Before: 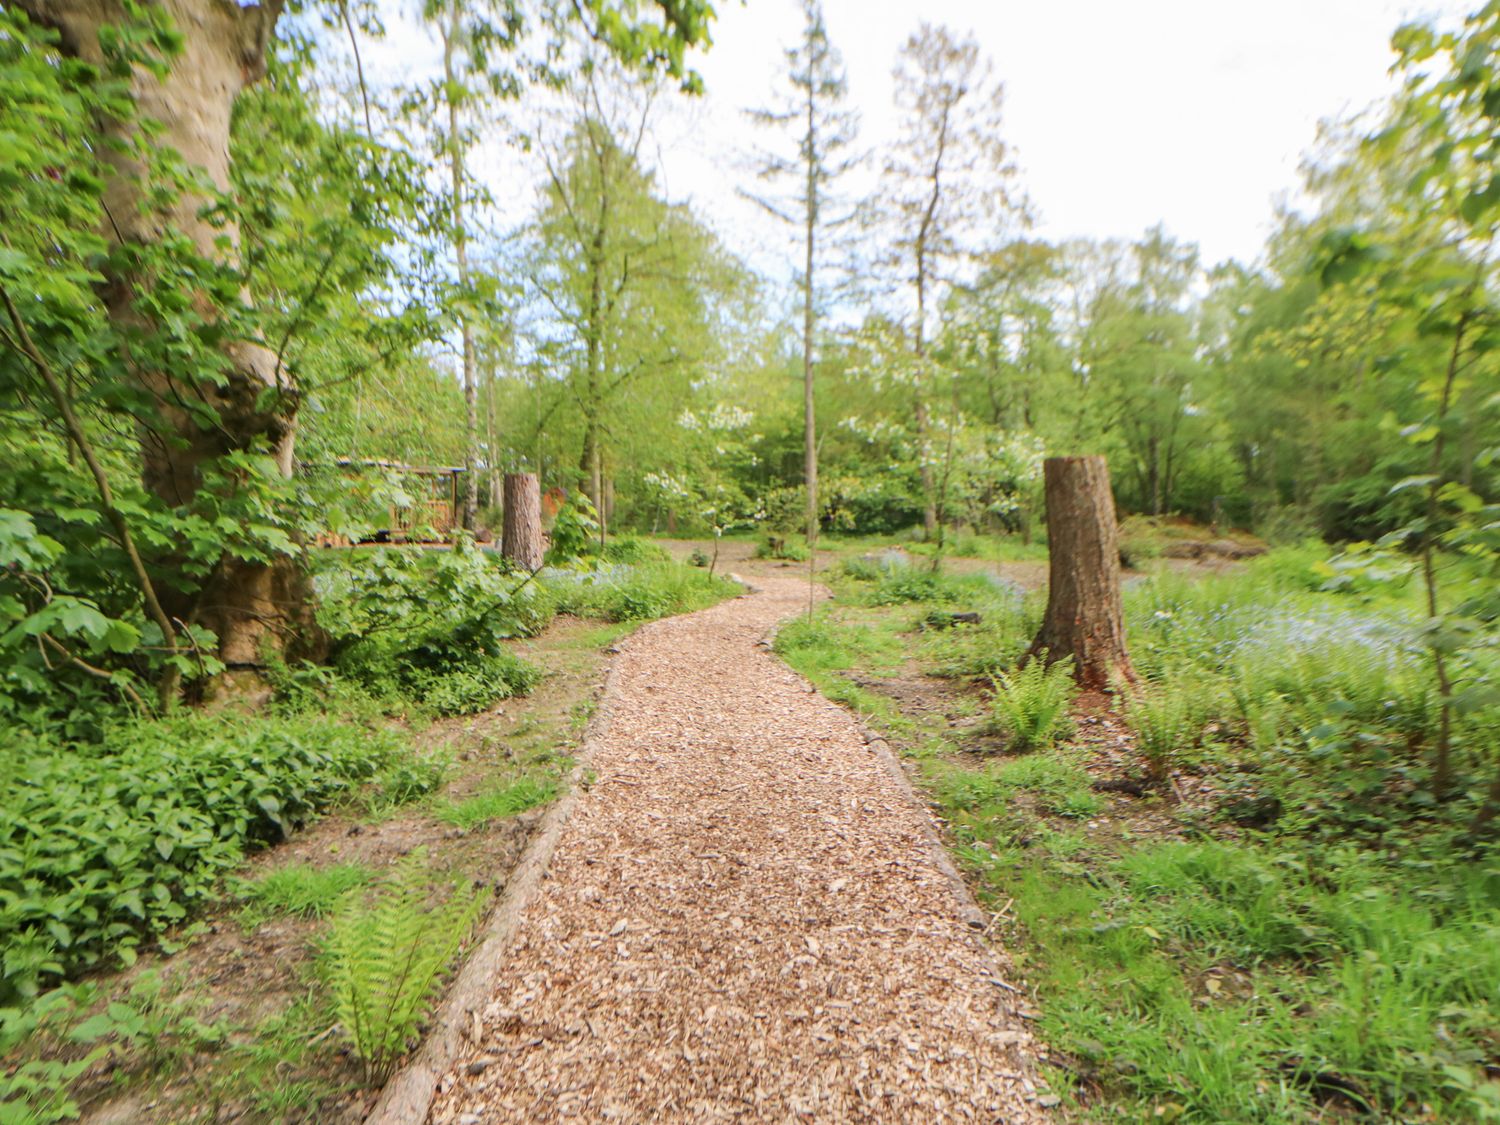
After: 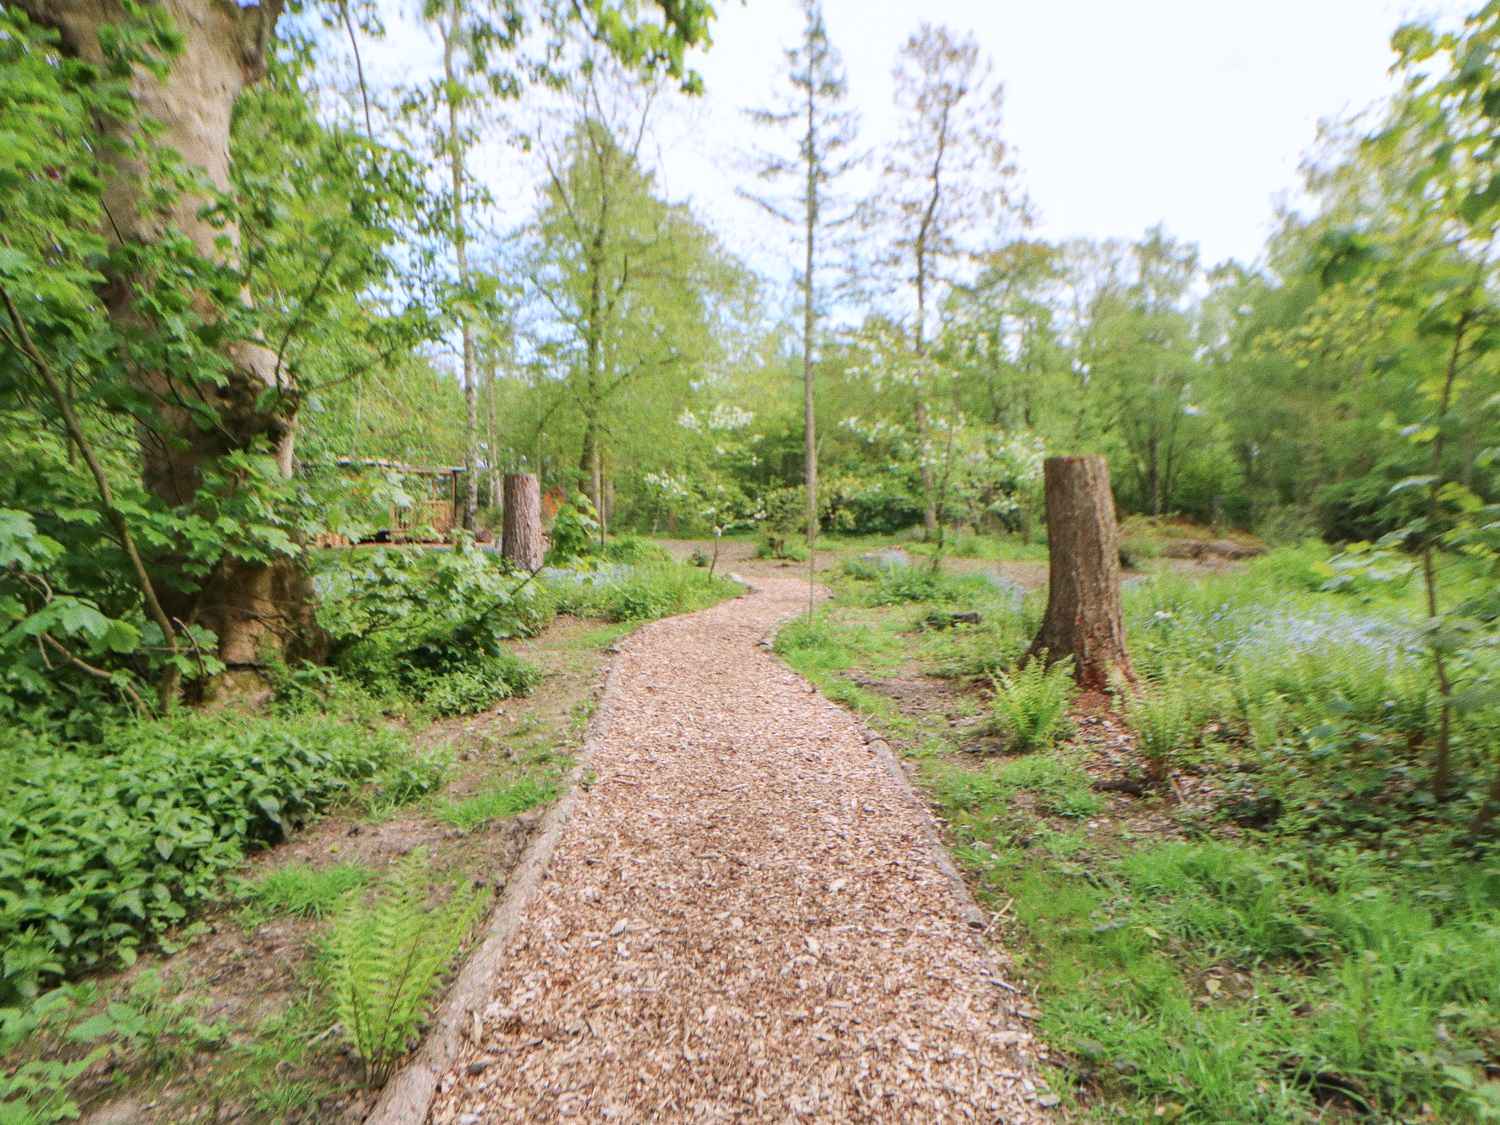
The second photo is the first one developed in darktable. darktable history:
color calibration: illuminant as shot in camera, x 0.358, y 0.373, temperature 4628.91 K
rotate and perspective: crop left 0, crop top 0
grain: coarseness 0.09 ISO
